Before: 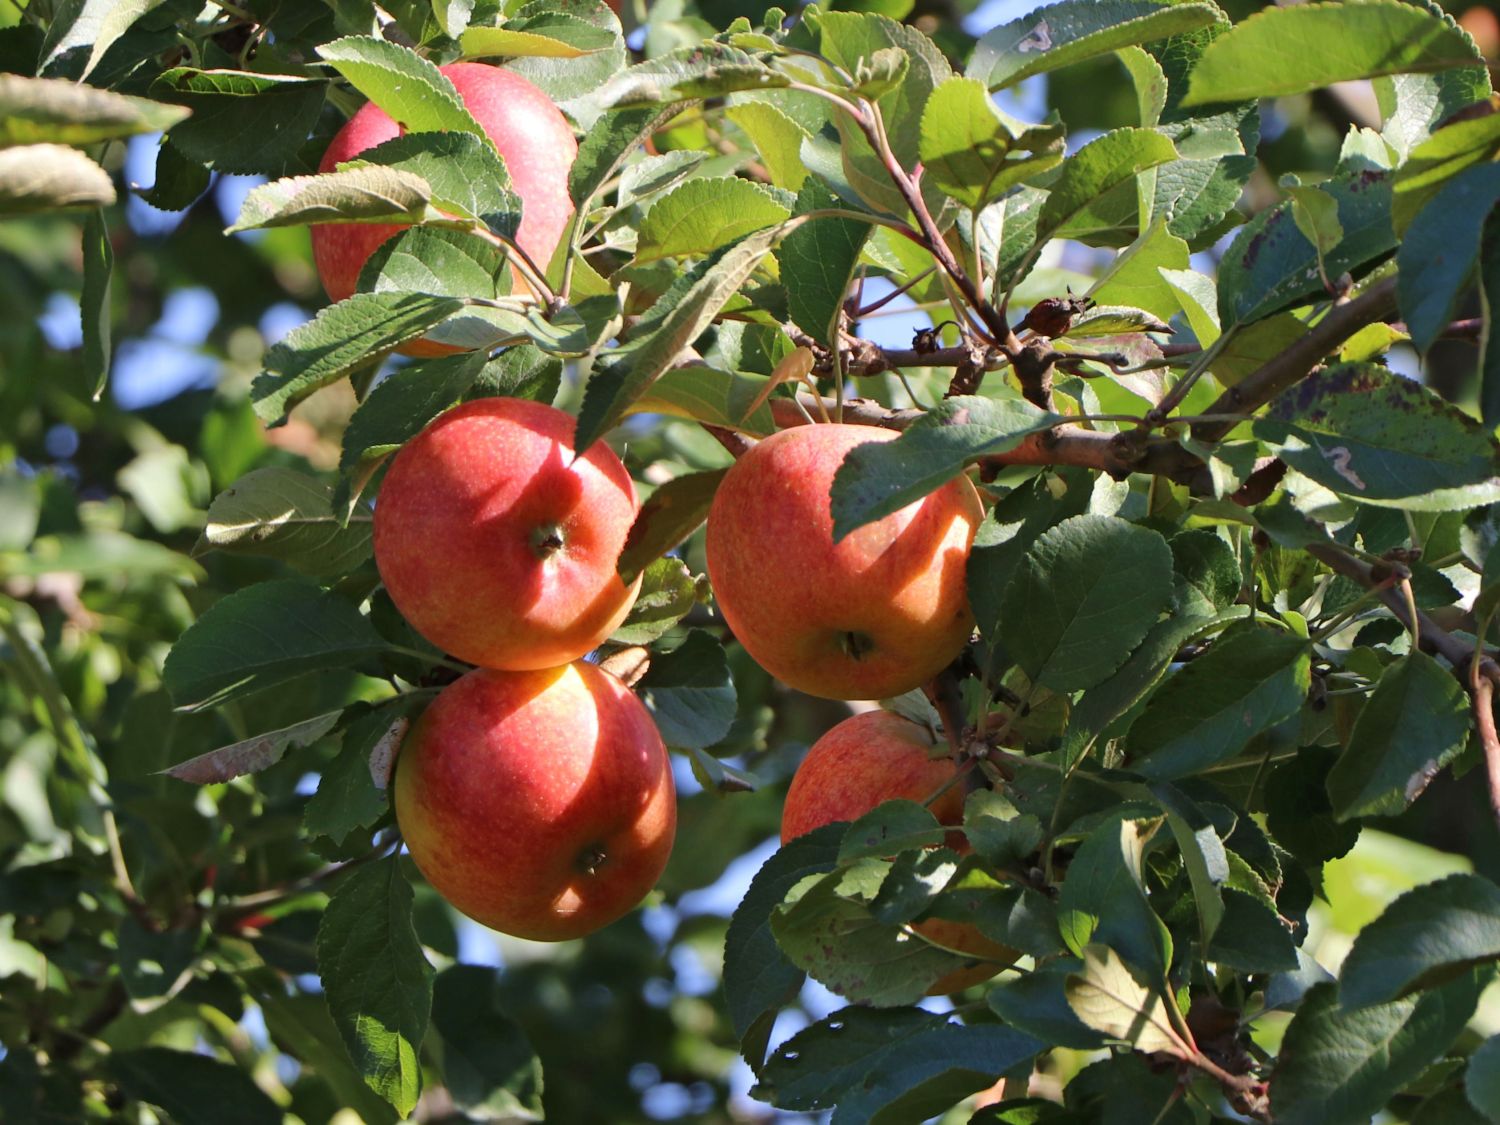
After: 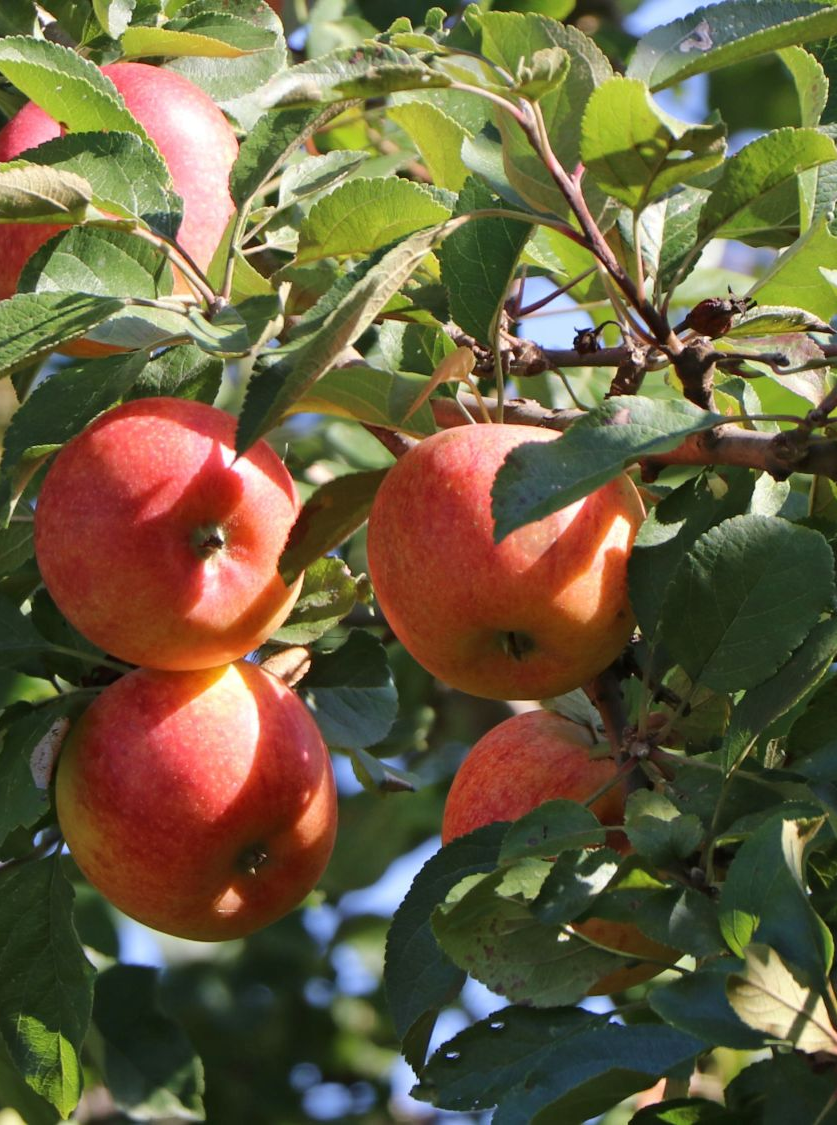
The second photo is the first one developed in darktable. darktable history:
crop and rotate: left 22.665%, right 21.495%
